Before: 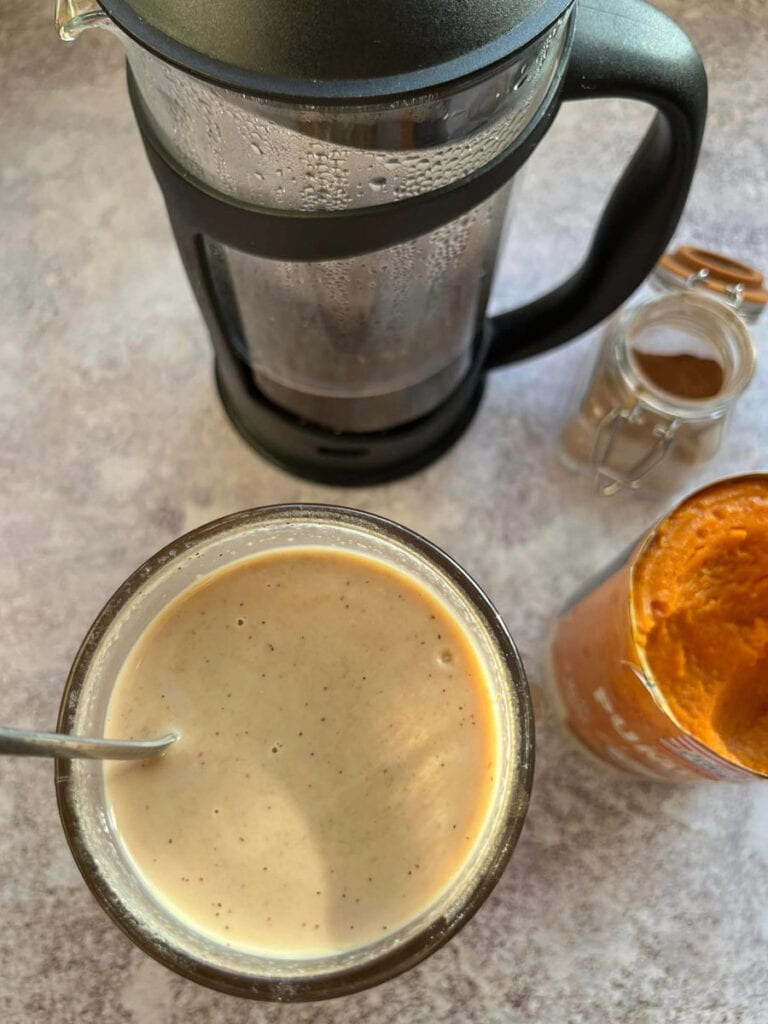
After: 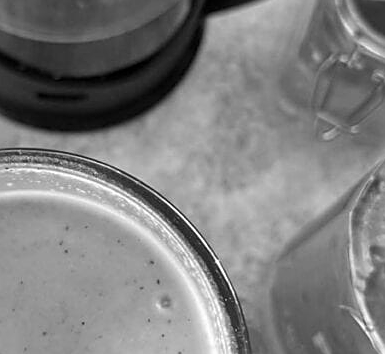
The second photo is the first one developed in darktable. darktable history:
shadows and highlights: shadows 37.27, highlights -28.18, soften with gaussian
sharpen: on, module defaults
color zones: curves: ch1 [(0, -0.394) (0.143, -0.394) (0.286, -0.394) (0.429, -0.392) (0.571, -0.391) (0.714, -0.391) (0.857, -0.391) (1, -0.394)]
crop: left 36.607%, top 34.735%, right 13.146%, bottom 30.611%
